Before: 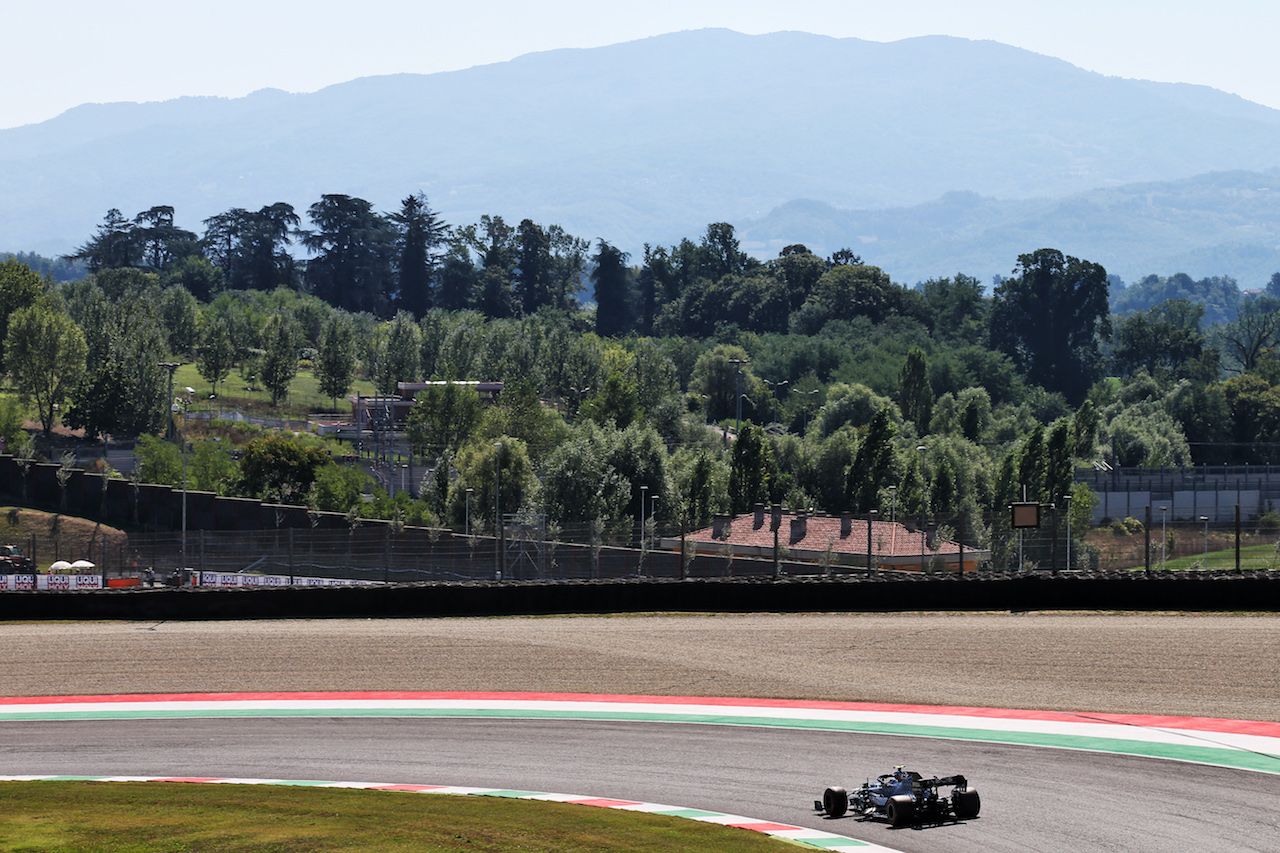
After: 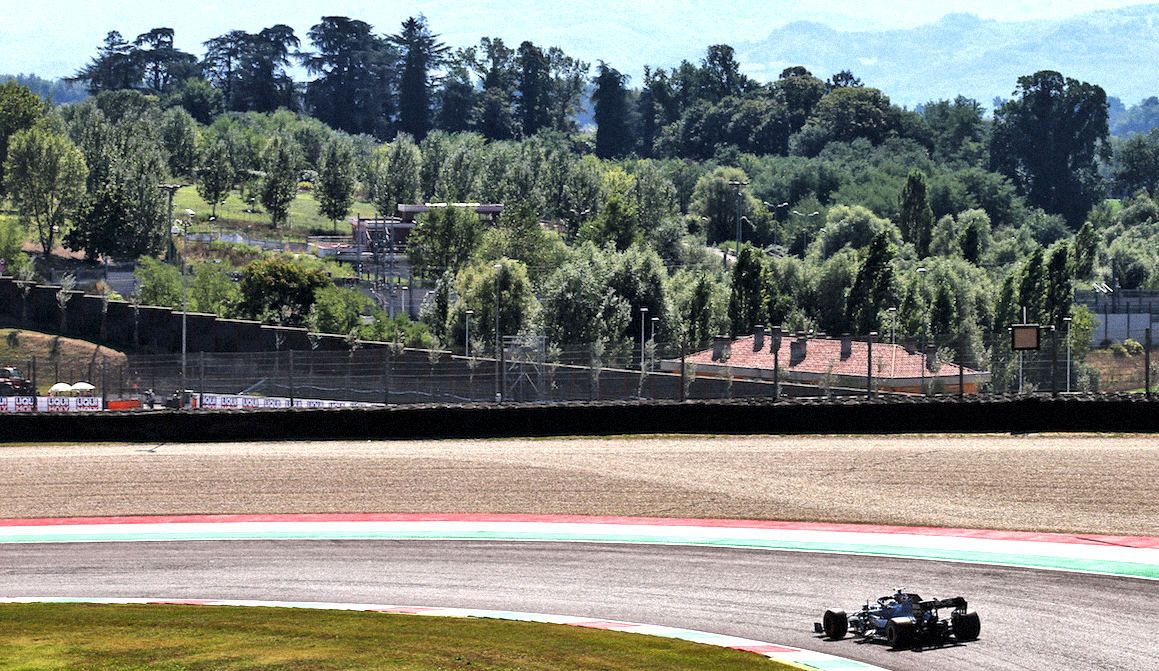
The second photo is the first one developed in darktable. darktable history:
grain: mid-tones bias 0%
crop: top 20.916%, right 9.437%, bottom 0.316%
exposure: exposure 0.785 EV, compensate highlight preservation false
local contrast: mode bilateral grid, contrast 20, coarseness 50, detail 161%, midtone range 0.2
shadows and highlights: soften with gaussian
white balance: emerald 1
